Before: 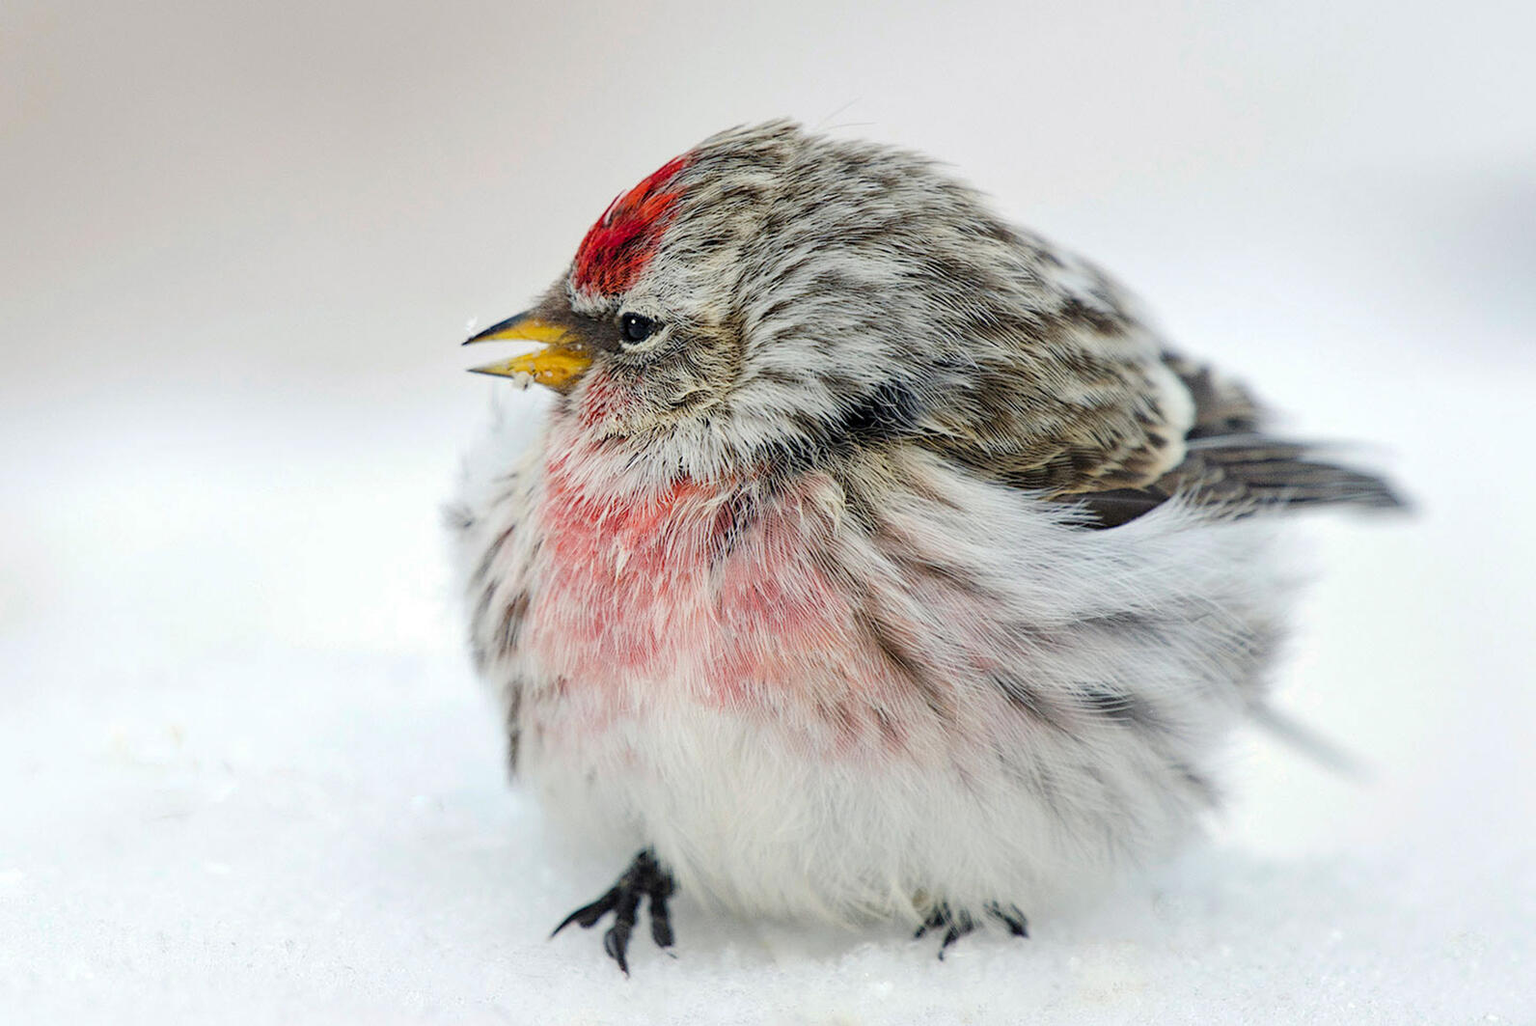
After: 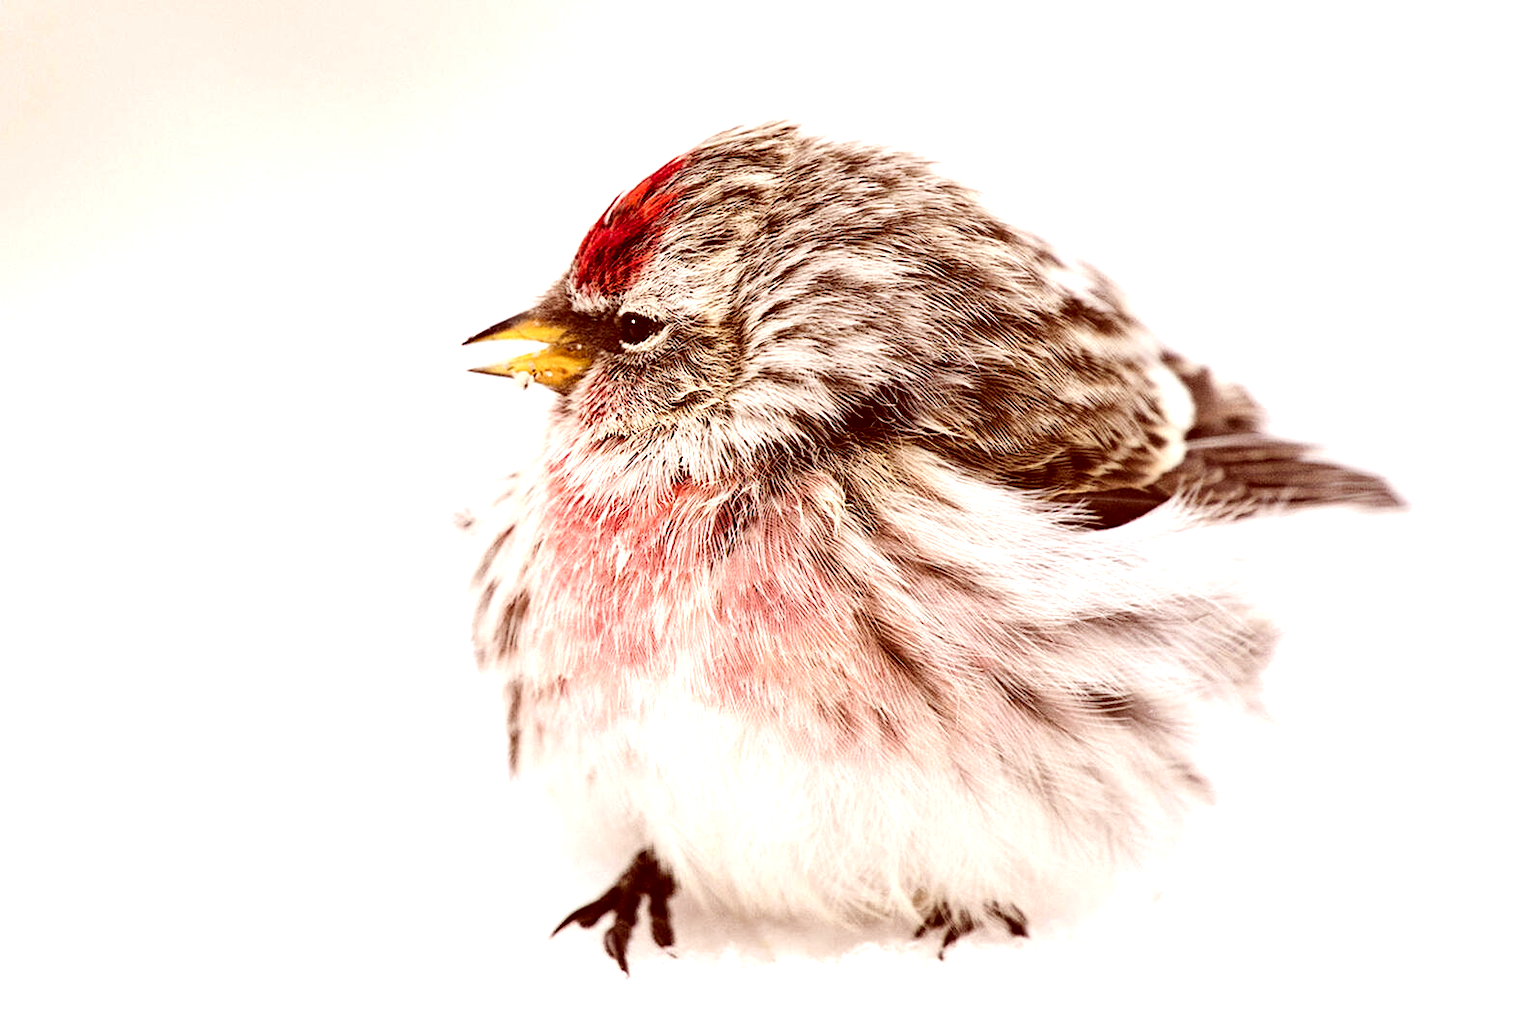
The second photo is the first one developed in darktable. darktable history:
color correction: highlights a* 9.03, highlights b* 8.71, shadows a* 40, shadows b* 40, saturation 0.8
tone equalizer: -8 EV -1.08 EV, -7 EV -1.01 EV, -6 EV -0.867 EV, -5 EV -0.578 EV, -3 EV 0.578 EV, -2 EV 0.867 EV, -1 EV 1.01 EV, +0 EV 1.08 EV, edges refinement/feathering 500, mask exposure compensation -1.57 EV, preserve details no
